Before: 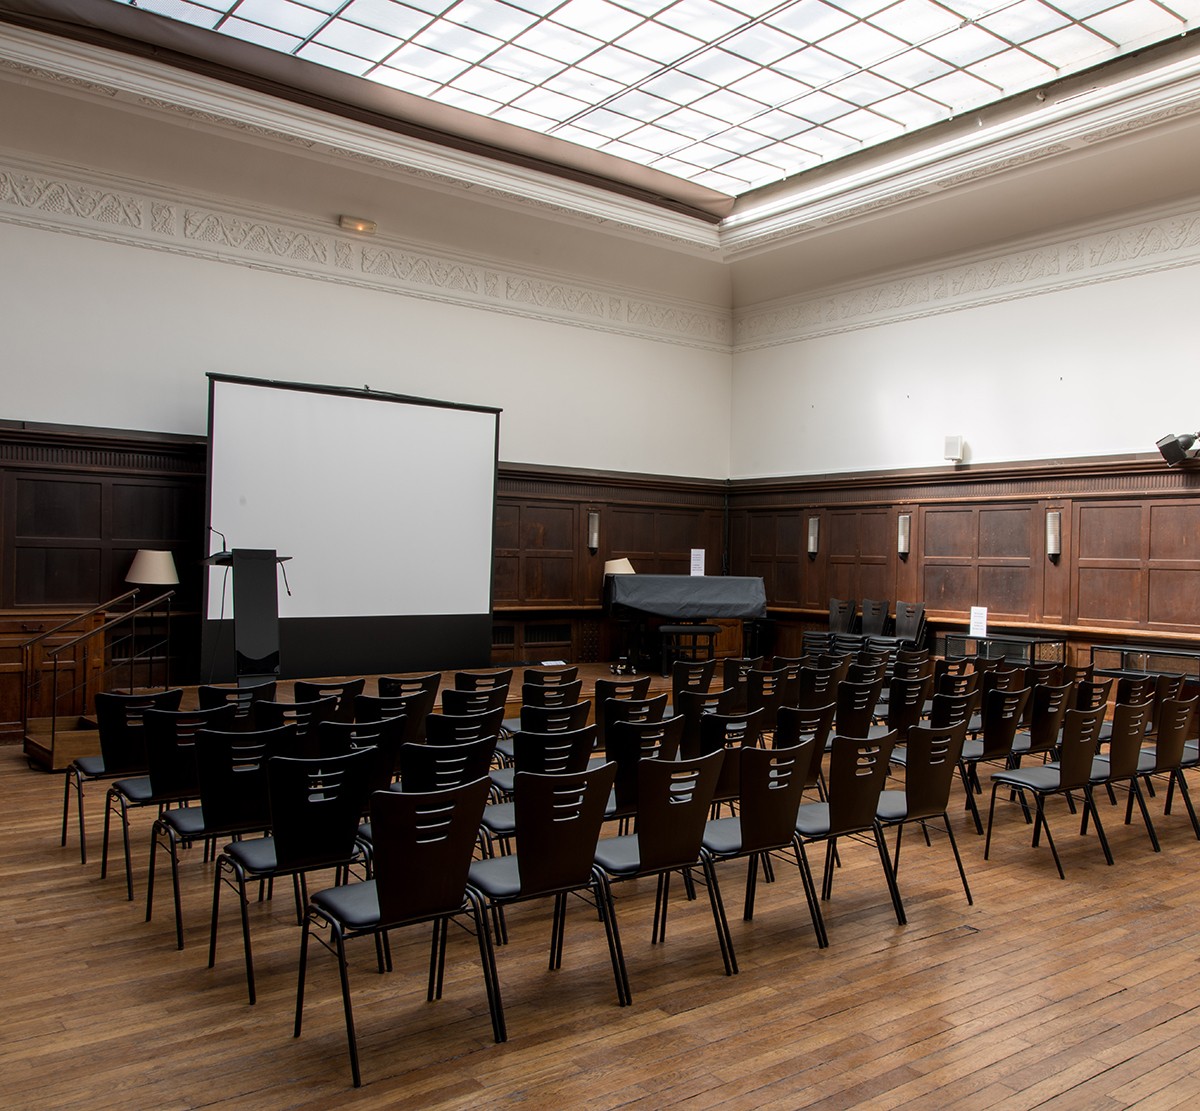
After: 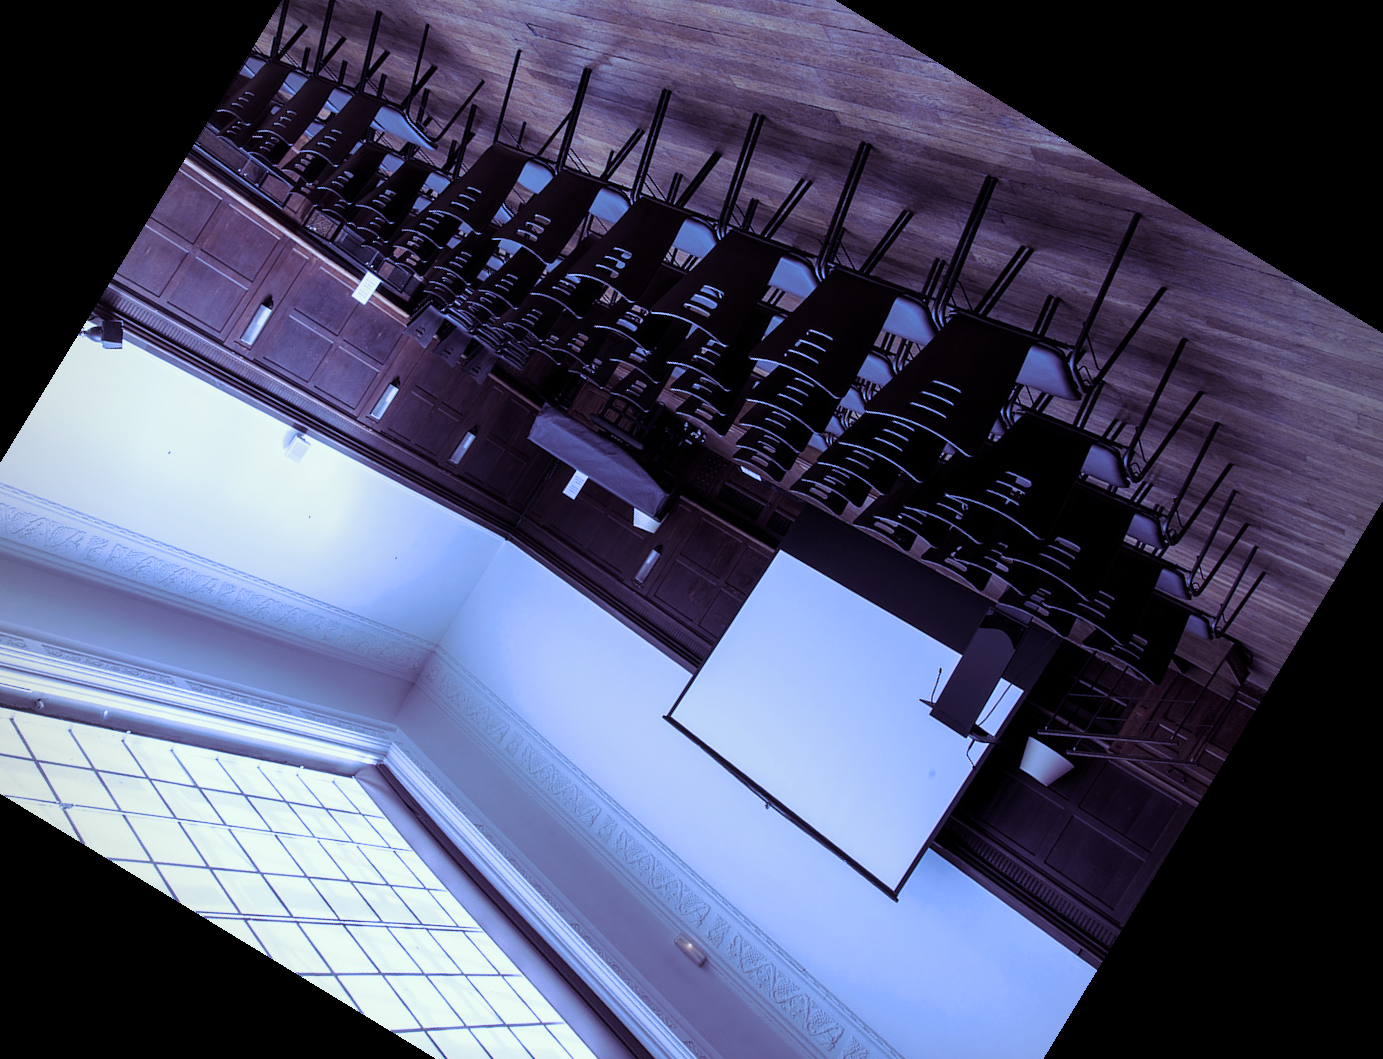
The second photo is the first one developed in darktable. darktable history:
contrast brightness saturation: saturation -0.04
velvia: on, module defaults
split-toning: shadows › hue 255.6°, shadows › saturation 0.66, highlights › hue 43.2°, highlights › saturation 0.68, balance -50.1
crop and rotate: angle 148.68°, left 9.111%, top 15.603%, right 4.588%, bottom 17.041%
vignetting: fall-off radius 60.92%
white balance: red 0.766, blue 1.537
